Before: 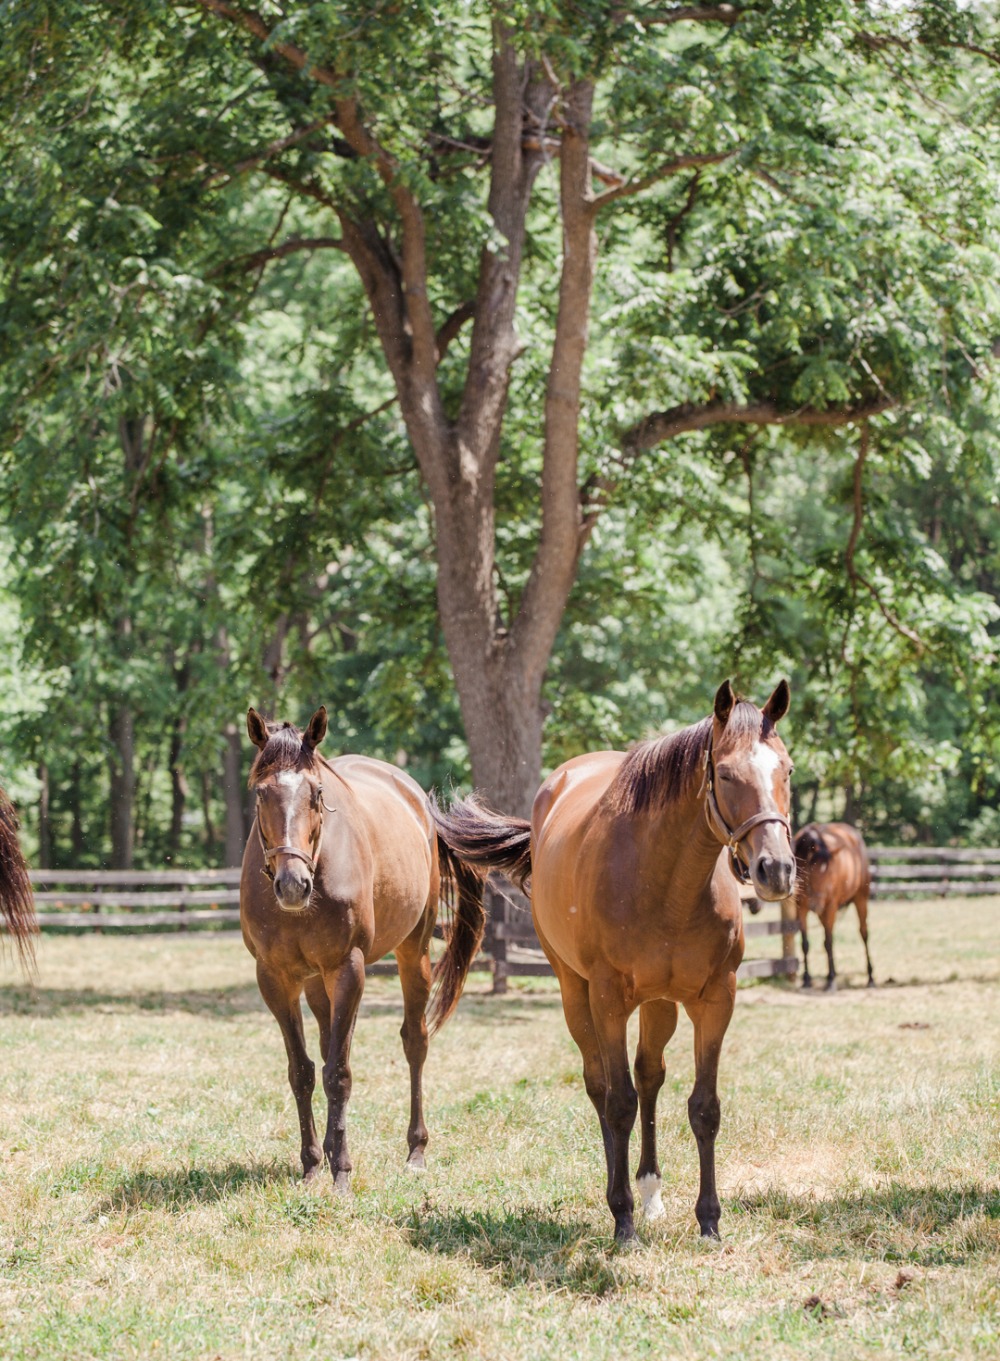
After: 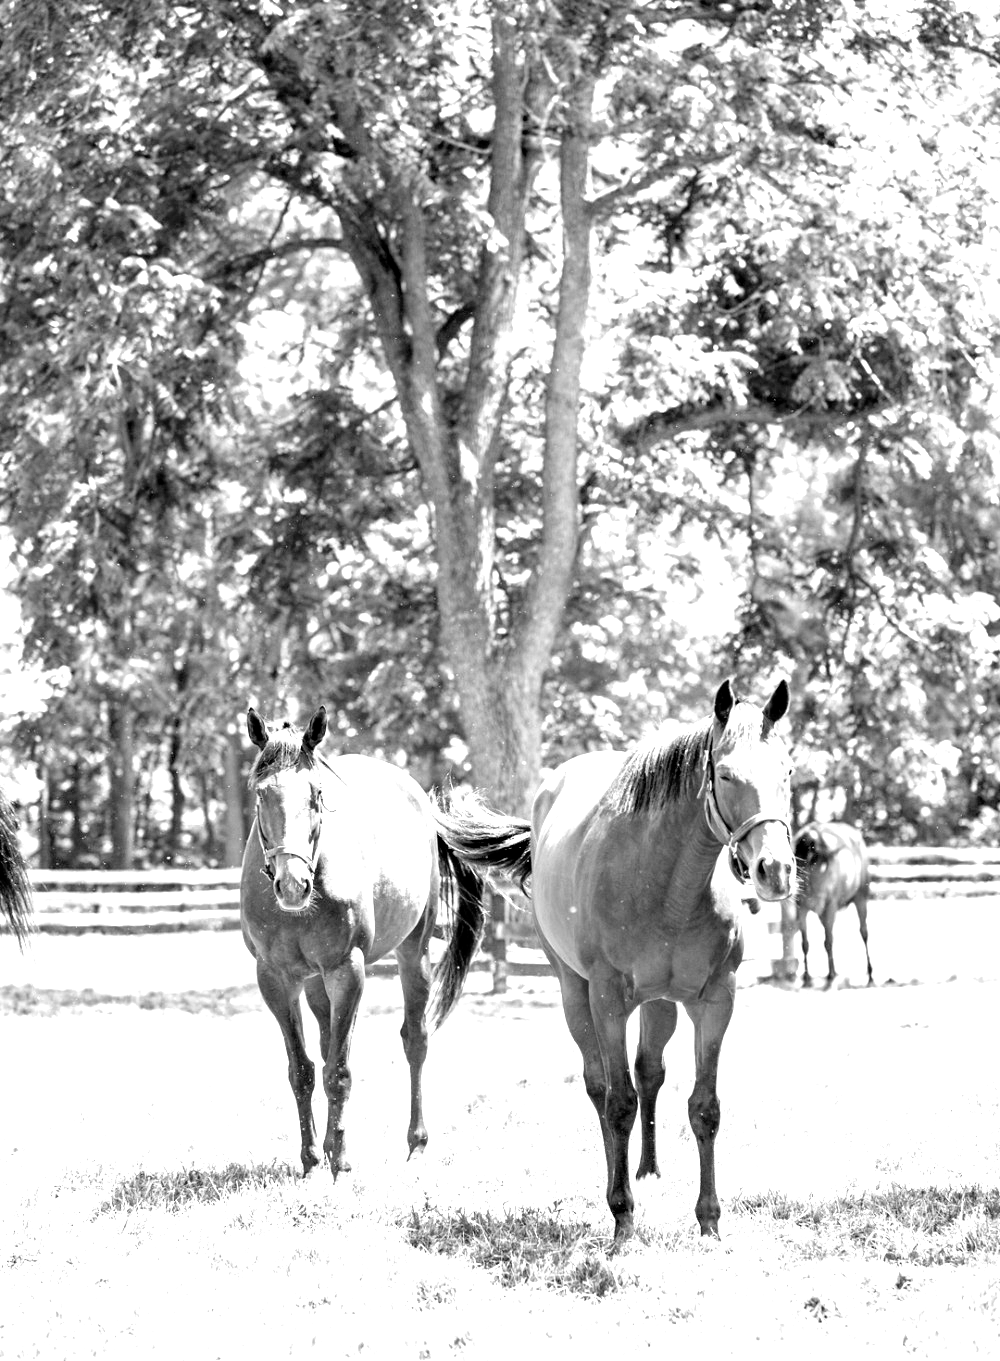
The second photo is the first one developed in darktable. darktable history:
exposure: black level correction 0.011, exposure 1.075 EV, compensate exposure bias true, compensate highlight preservation false
color calibration: output gray [0.18, 0.41, 0.41, 0], illuminant as shot in camera, x 0.482, y 0.43, temperature 2432.8 K
